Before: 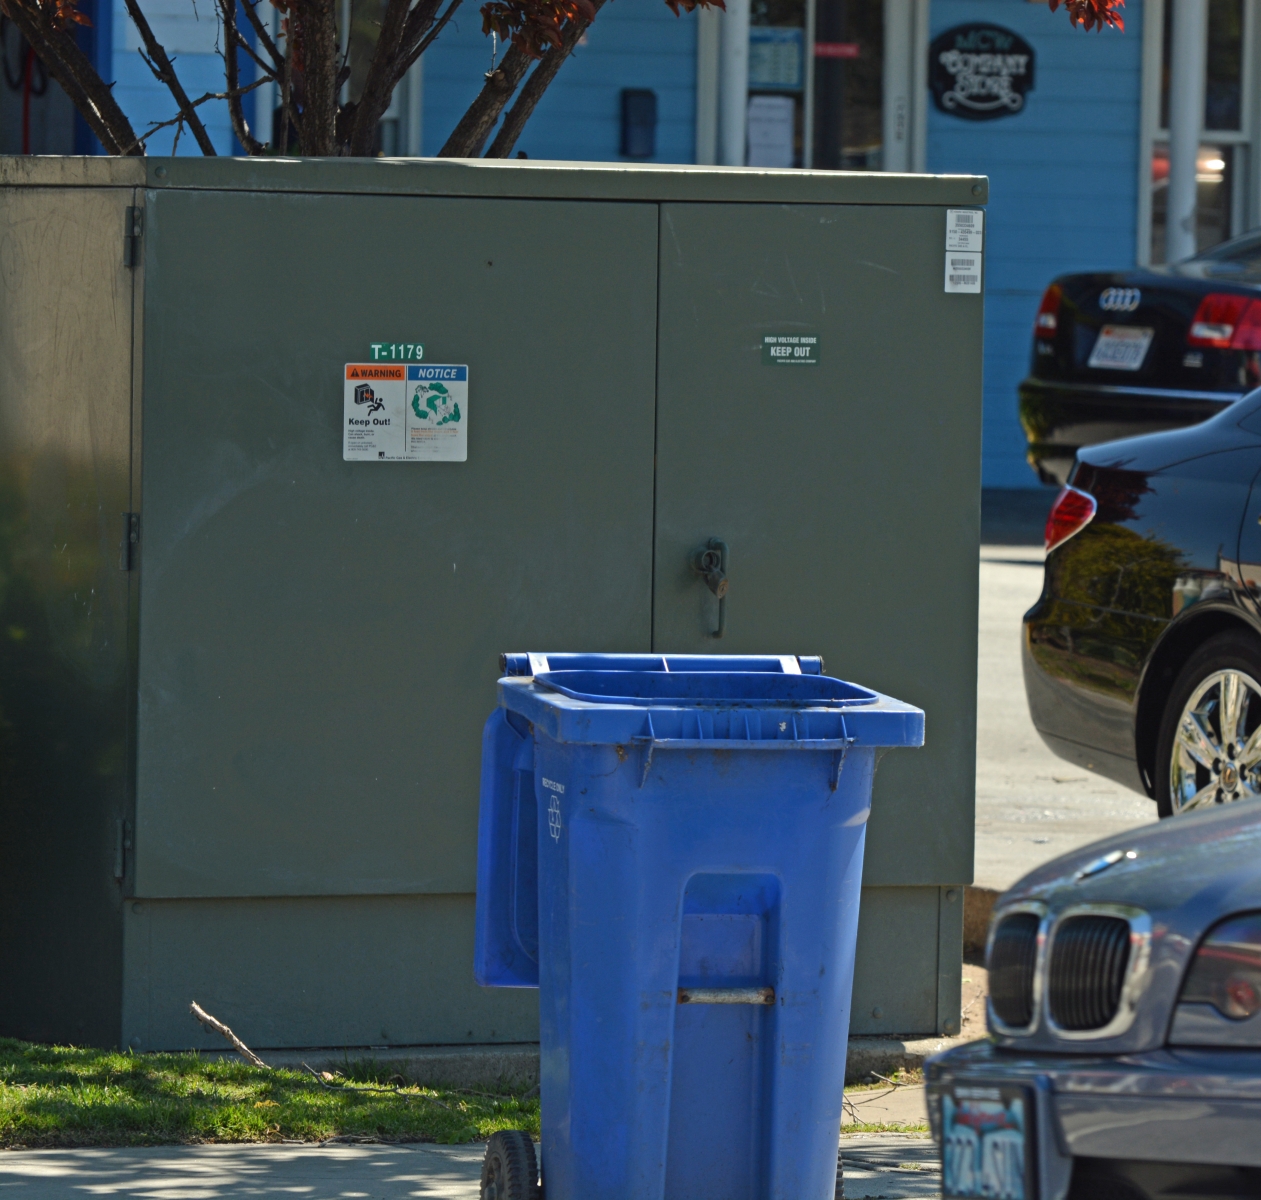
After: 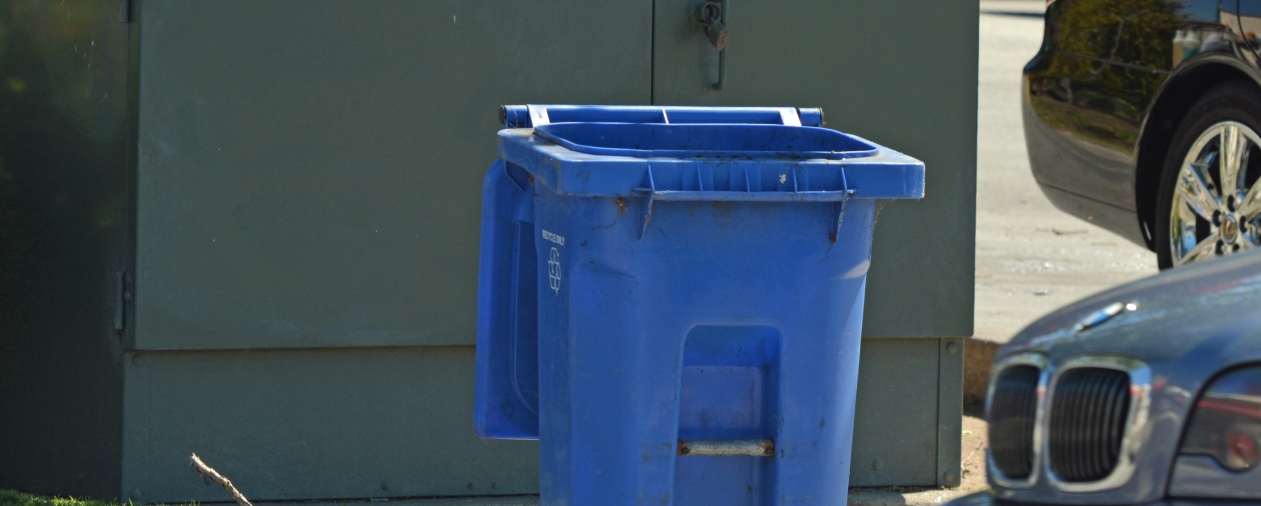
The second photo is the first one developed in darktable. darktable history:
shadows and highlights: shadows 25.45, highlights -26.02
crop: top 45.679%, bottom 12.113%
